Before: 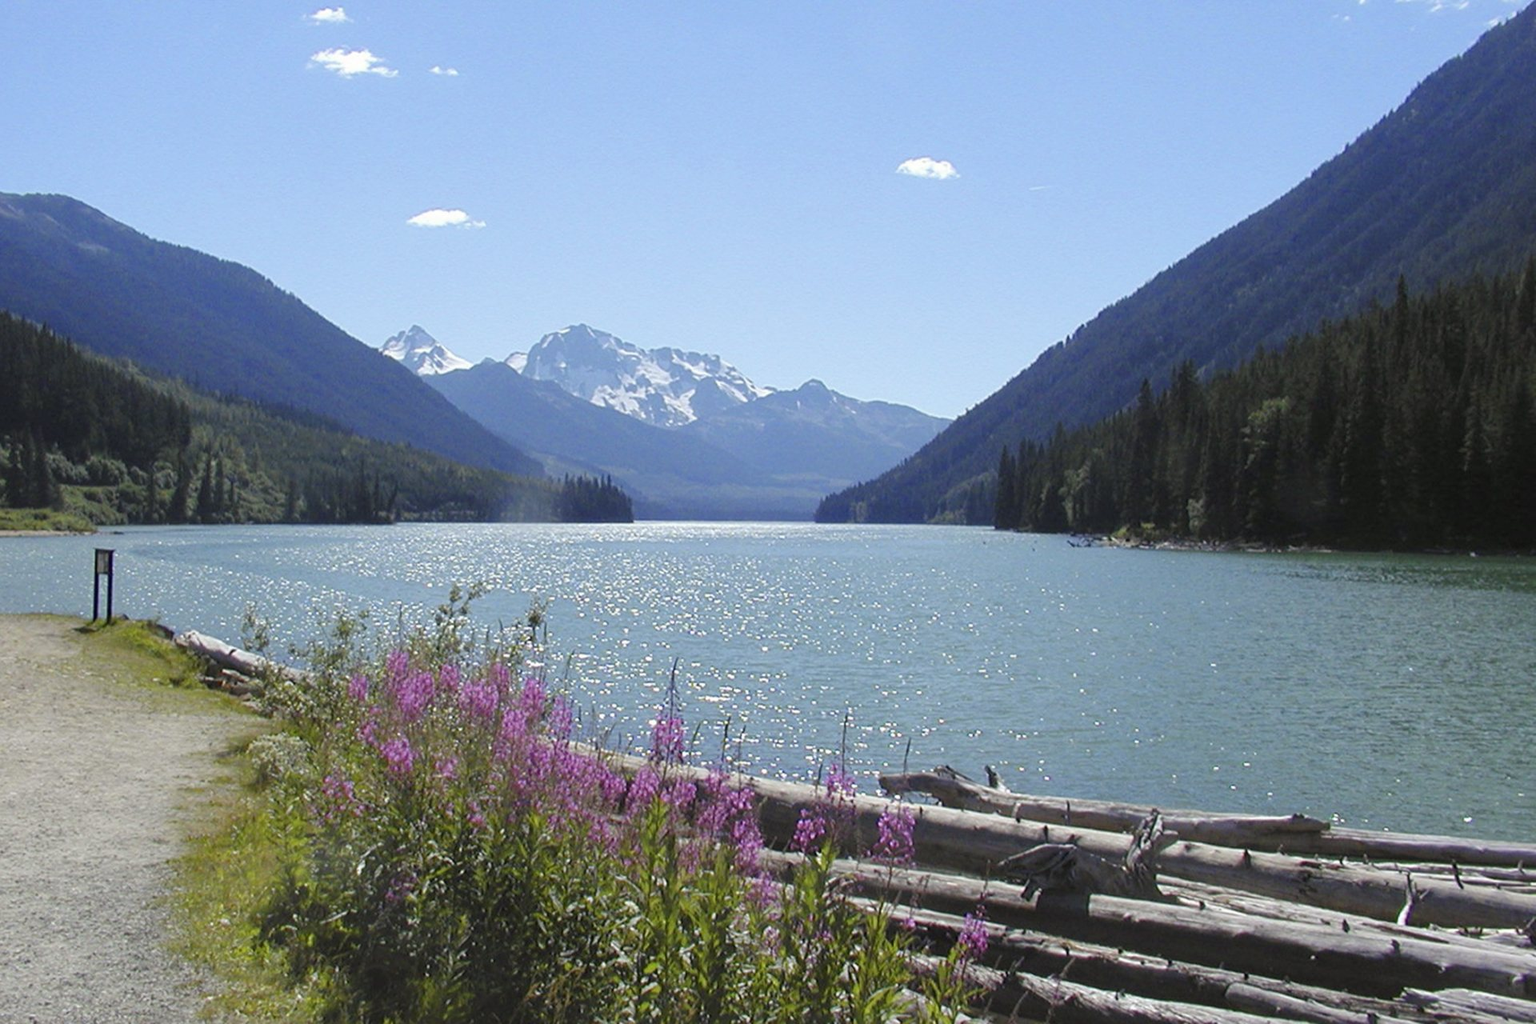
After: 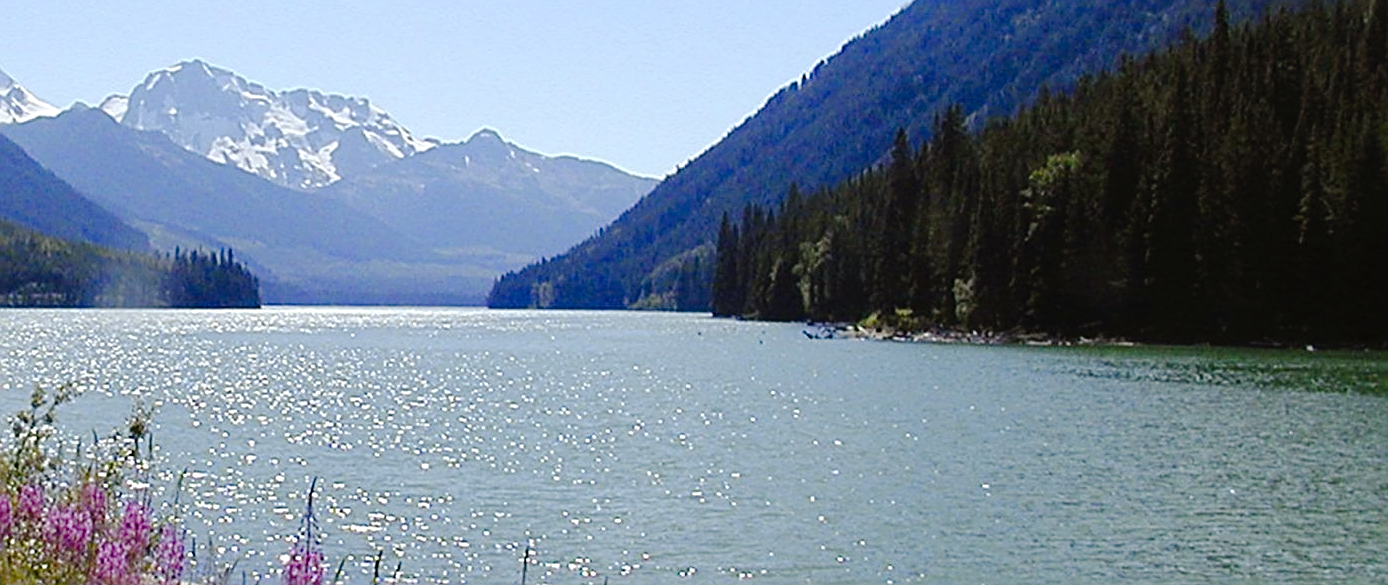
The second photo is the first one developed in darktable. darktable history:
crop and rotate: left 27.685%, top 27.023%, bottom 27.233%
color zones: curves: ch0 [(0.068, 0.464) (0.25, 0.5) (0.48, 0.508) (0.75, 0.536) (0.886, 0.476) (0.967, 0.456)]; ch1 [(0.066, 0.456) (0.25, 0.5) (0.616, 0.508) (0.746, 0.56) (0.934, 0.444)]
tone curve: curves: ch0 [(0, 0) (0.003, 0.016) (0.011, 0.015) (0.025, 0.017) (0.044, 0.026) (0.069, 0.034) (0.1, 0.043) (0.136, 0.068) (0.177, 0.119) (0.224, 0.175) (0.277, 0.251) (0.335, 0.328) (0.399, 0.415) (0.468, 0.499) (0.543, 0.58) (0.623, 0.659) (0.709, 0.731) (0.801, 0.807) (0.898, 0.895) (1, 1)], preserve colors none
color balance rgb: power › chroma 0.658%, power › hue 60°, linear chroma grading › global chroma 8.851%, perceptual saturation grading › global saturation 20%, perceptual saturation grading › highlights -49.468%, perceptual saturation grading › shadows 25.17%, contrast 4.928%
sharpen: radius 2.714, amount 0.658
